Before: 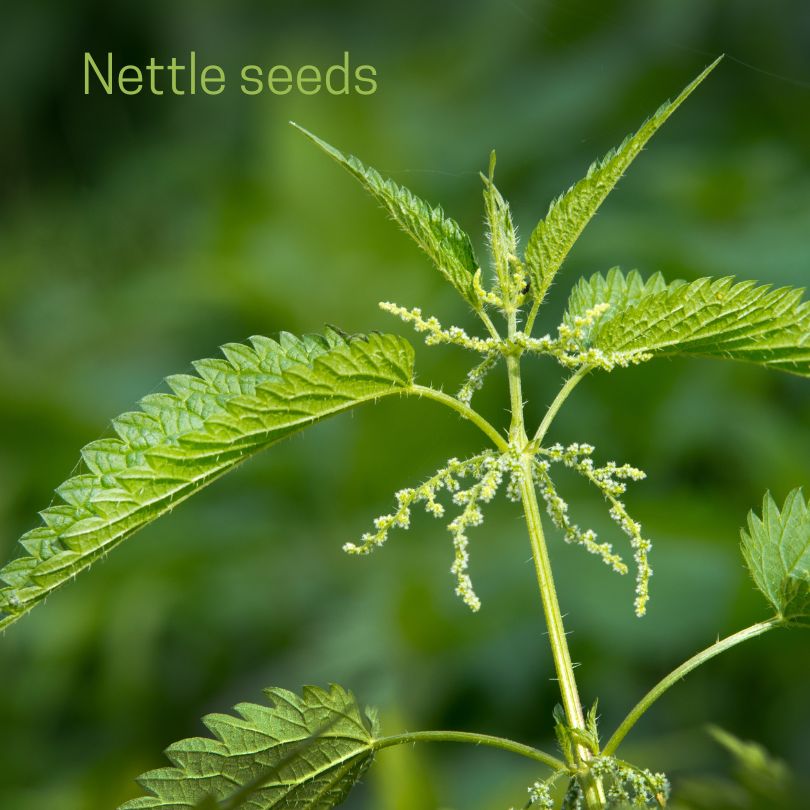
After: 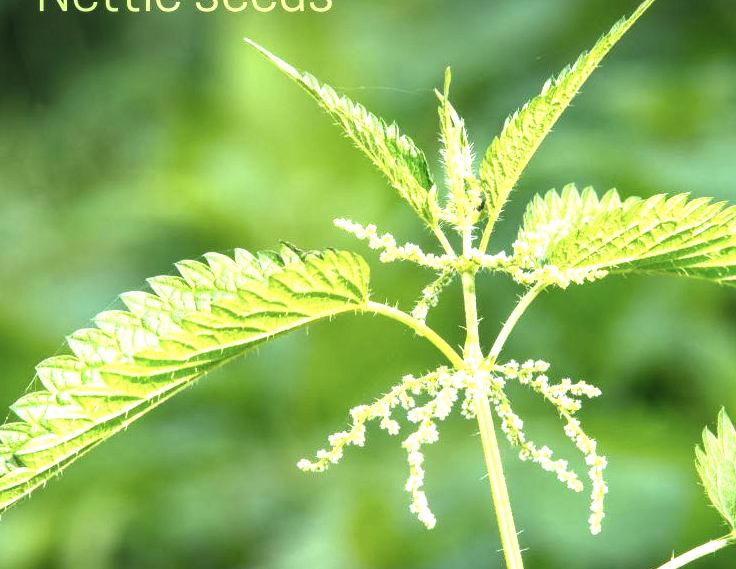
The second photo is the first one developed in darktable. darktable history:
exposure: black level correction 0, exposure 1.5 EV, compensate highlight preservation false
crop: left 5.596%, top 10.314%, right 3.534%, bottom 19.395%
local contrast: detail 150%
color balance: lift [1.01, 1, 1, 1], gamma [1.097, 1, 1, 1], gain [0.85, 1, 1, 1]
